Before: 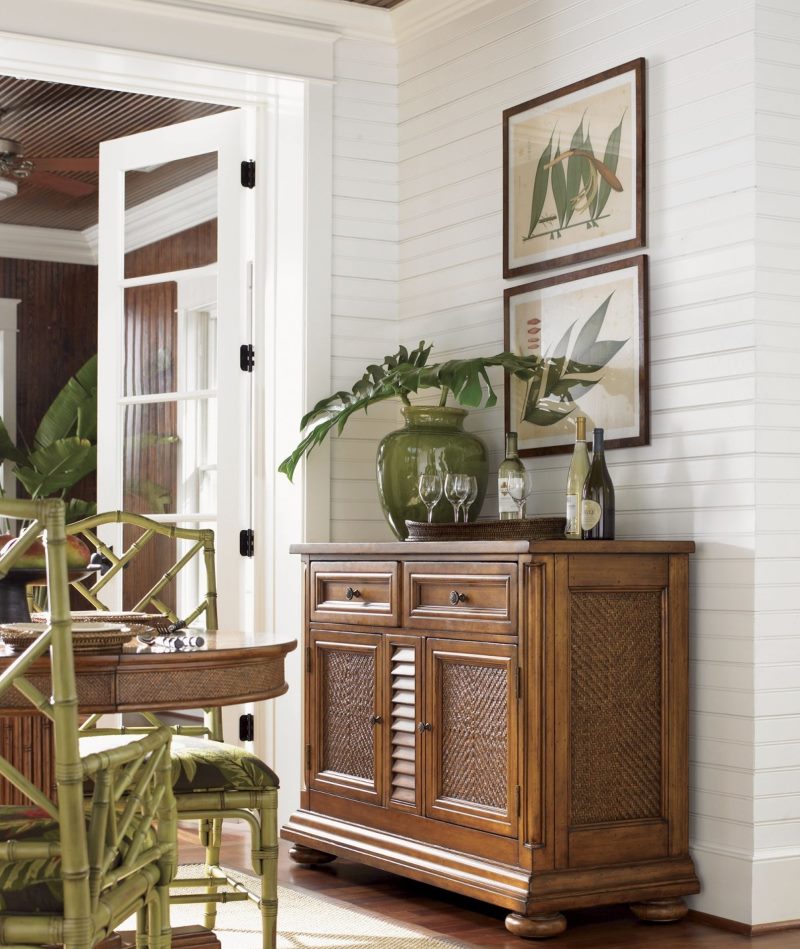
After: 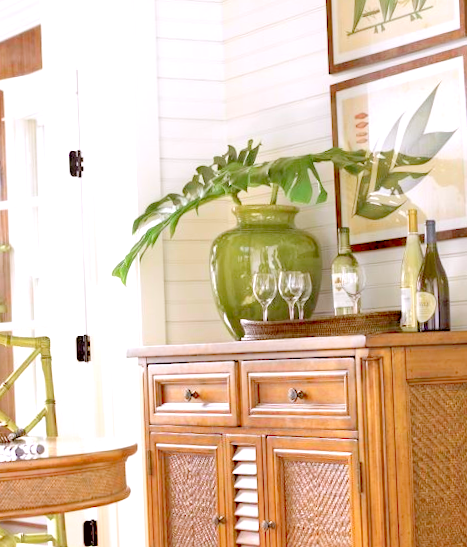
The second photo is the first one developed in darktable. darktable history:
rotate and perspective: rotation -2.29°, automatic cropping off
color correction: highlights a* -1.43, highlights b* 10.12, shadows a* 0.395, shadows b* 19.35
levels: levels [0.008, 0.318, 0.836]
haze removal: compatibility mode true, adaptive false
color calibration: illuminant as shot in camera, x 0.363, y 0.385, temperature 4528.04 K
crop and rotate: left 22.13%, top 22.054%, right 22.026%, bottom 22.102%
white balance: red 1, blue 1
